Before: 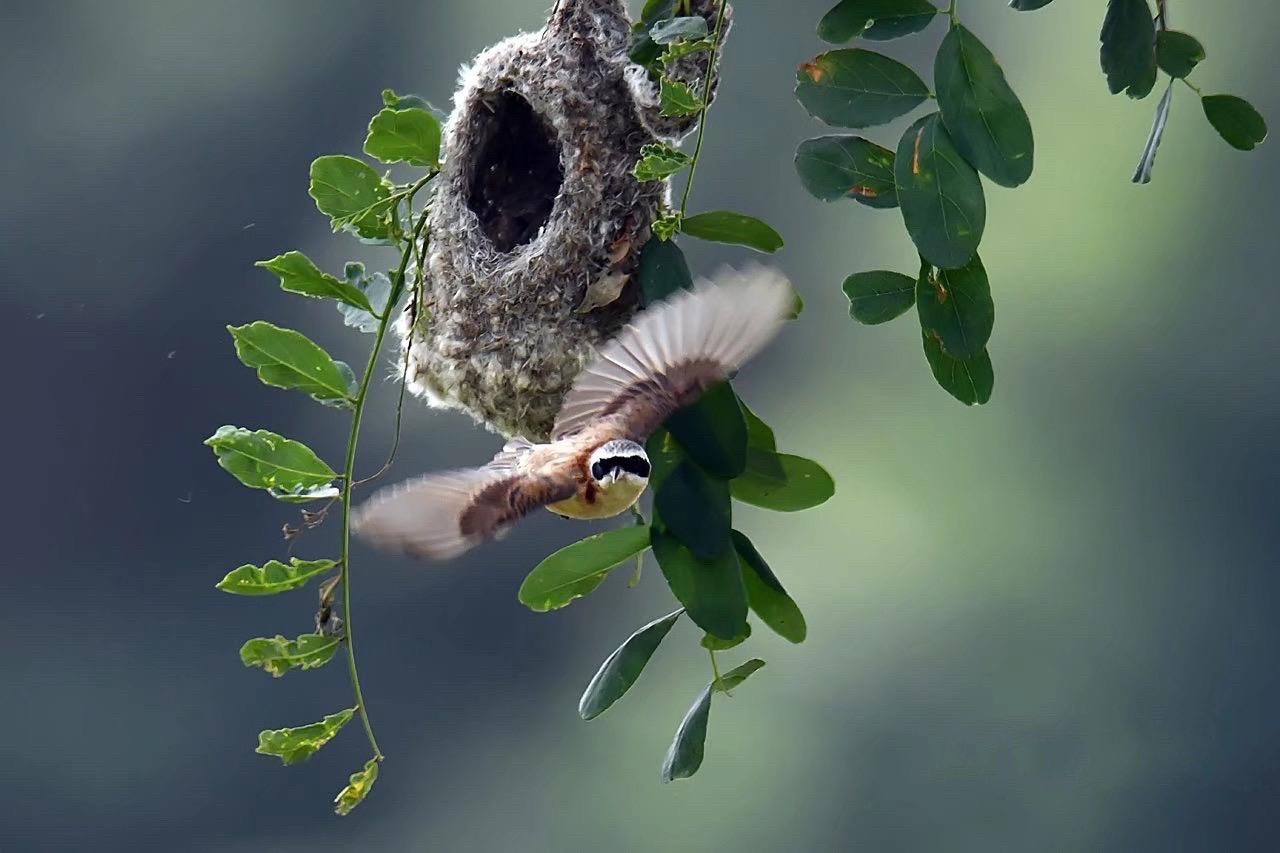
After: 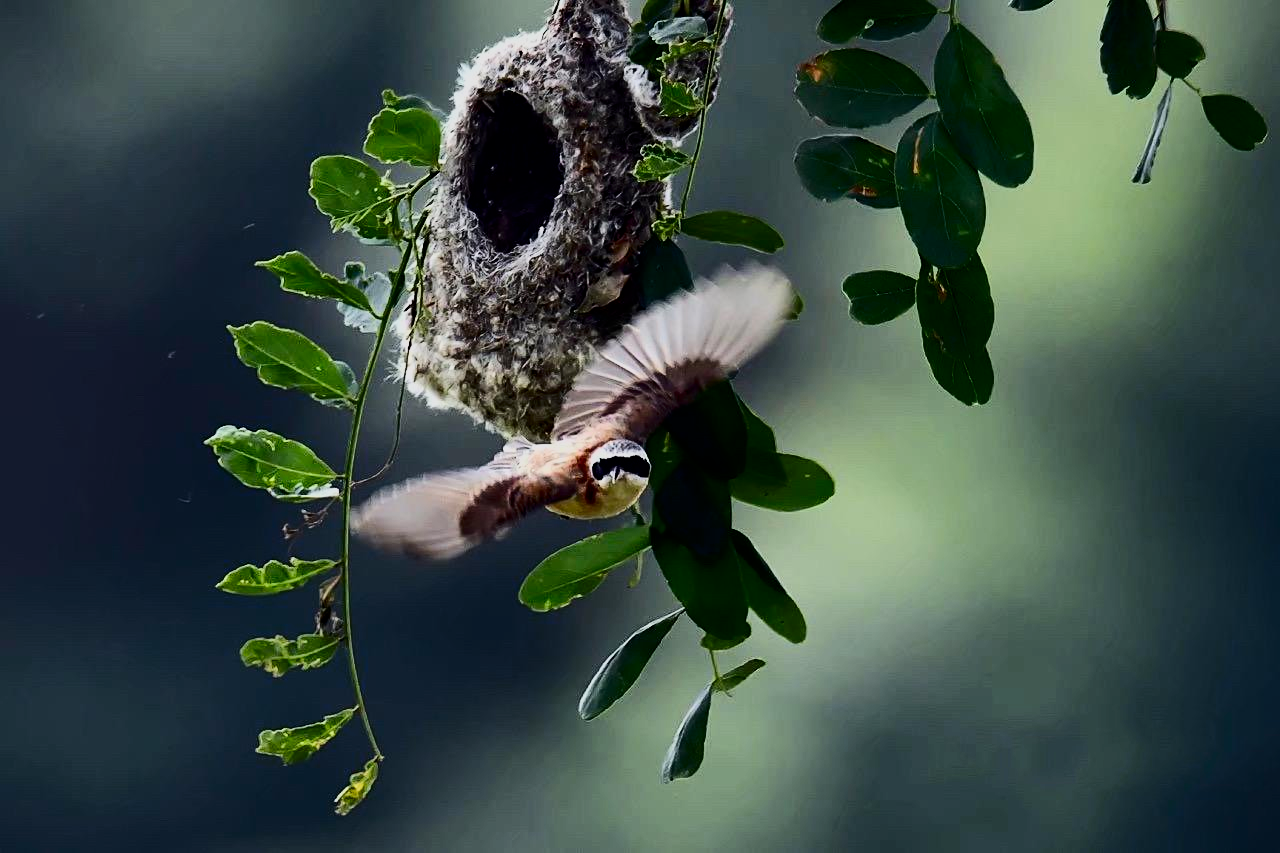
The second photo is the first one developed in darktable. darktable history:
filmic rgb: black relative exposure -7.32 EV, white relative exposure 5.09 EV, threshold 5.98 EV, hardness 3.21, color science v6 (2022), enable highlight reconstruction true
contrast brightness saturation: contrast 0.308, brightness -0.083, saturation 0.169
